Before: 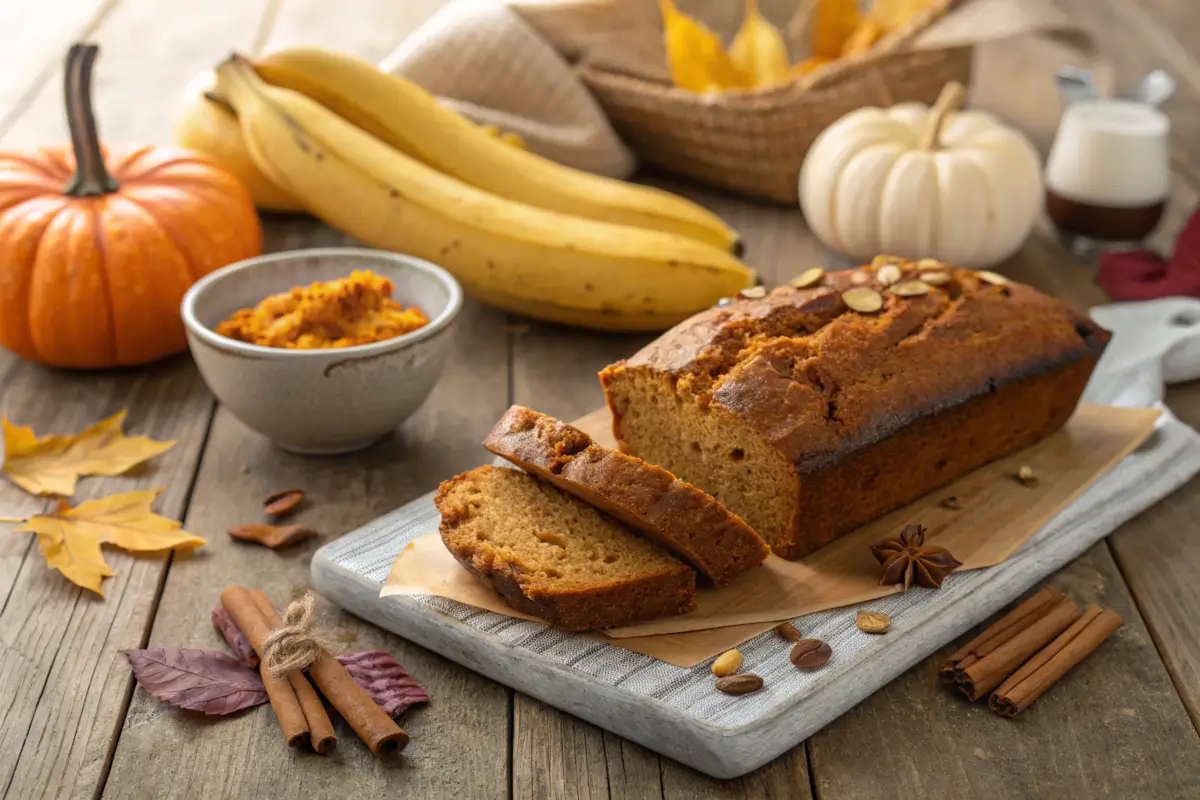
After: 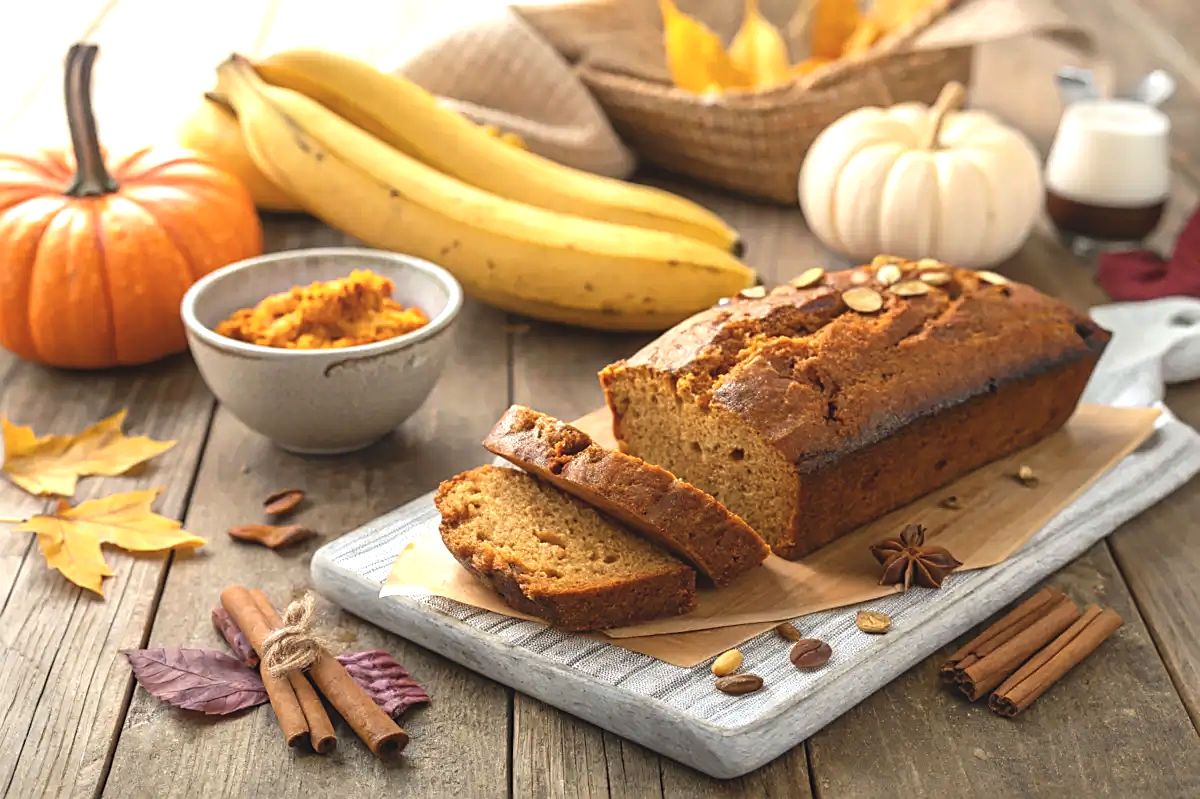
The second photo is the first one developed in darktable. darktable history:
contrast brightness saturation: saturation -0.05
sharpen: on, module defaults
exposure: black level correction -0.005, exposure 0.622 EV, compensate highlight preservation false
crop: bottom 0.071%
